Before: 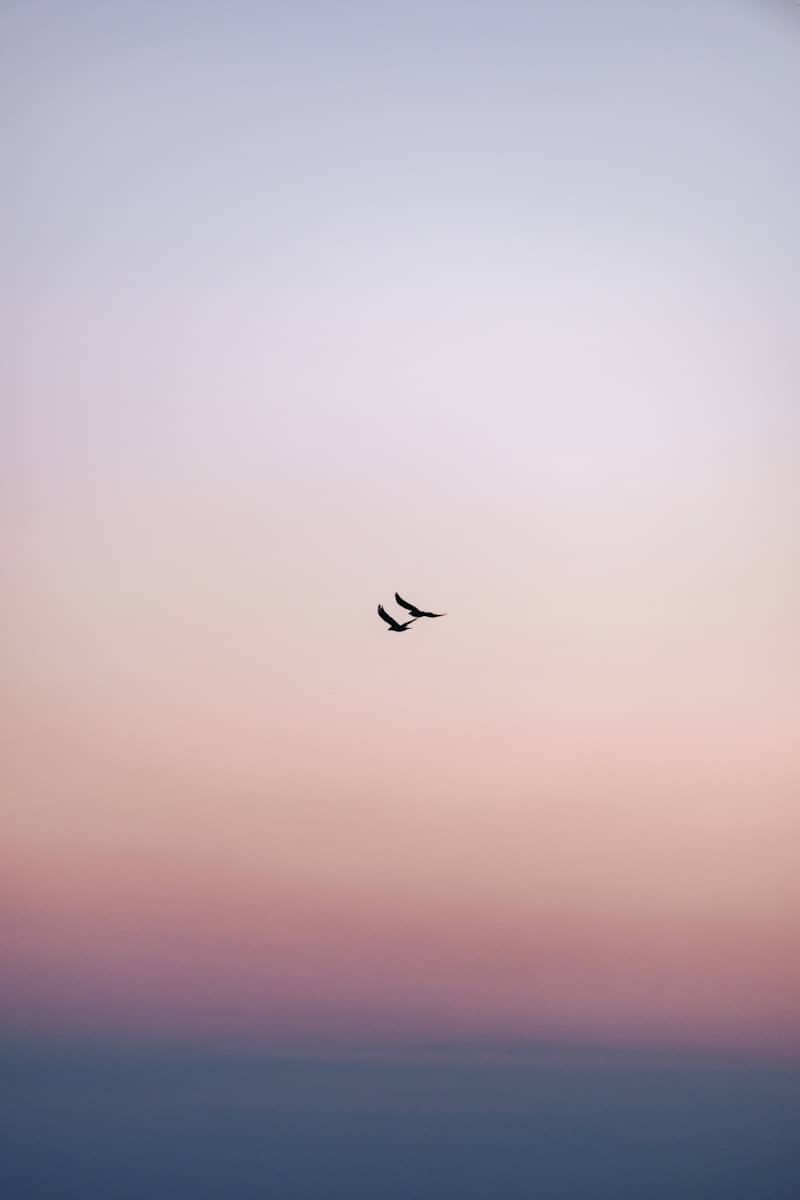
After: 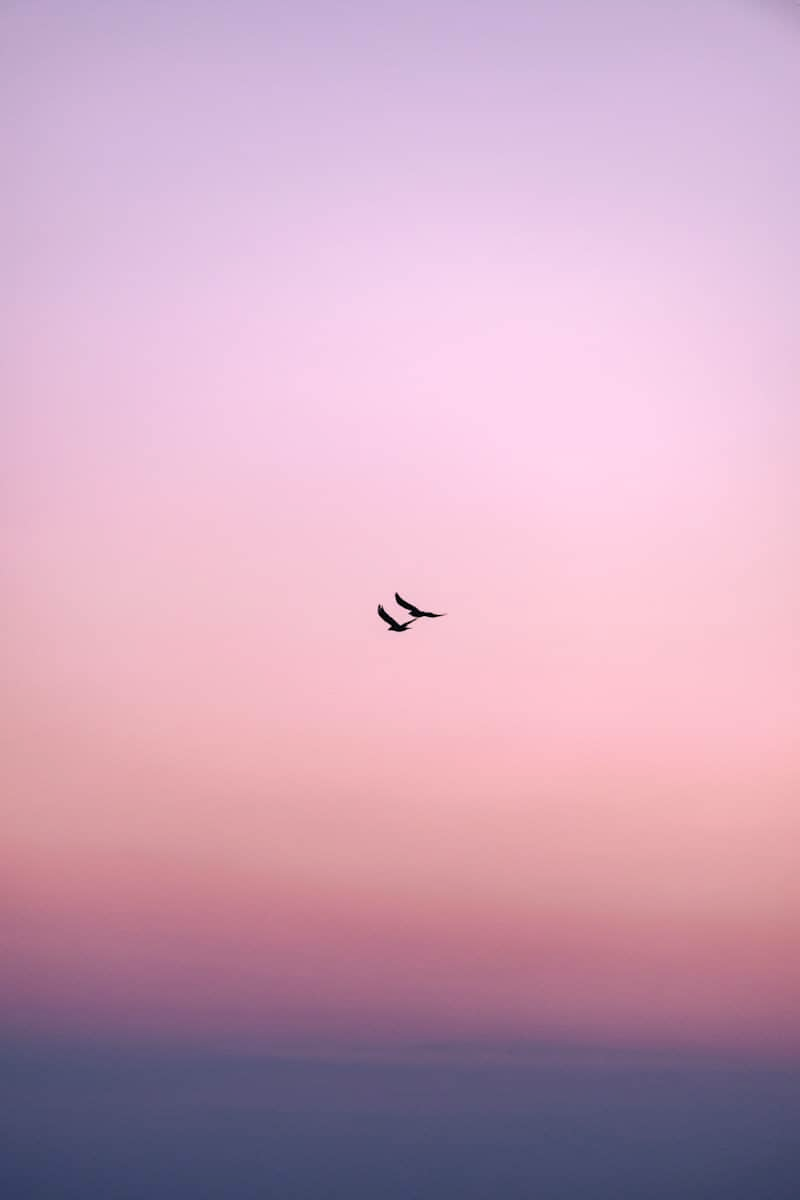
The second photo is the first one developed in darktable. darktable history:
color correction: highlights a* 14.53, highlights b* 4.9
color calibration: illuminant as shot in camera, x 0.358, y 0.373, temperature 4628.91 K
